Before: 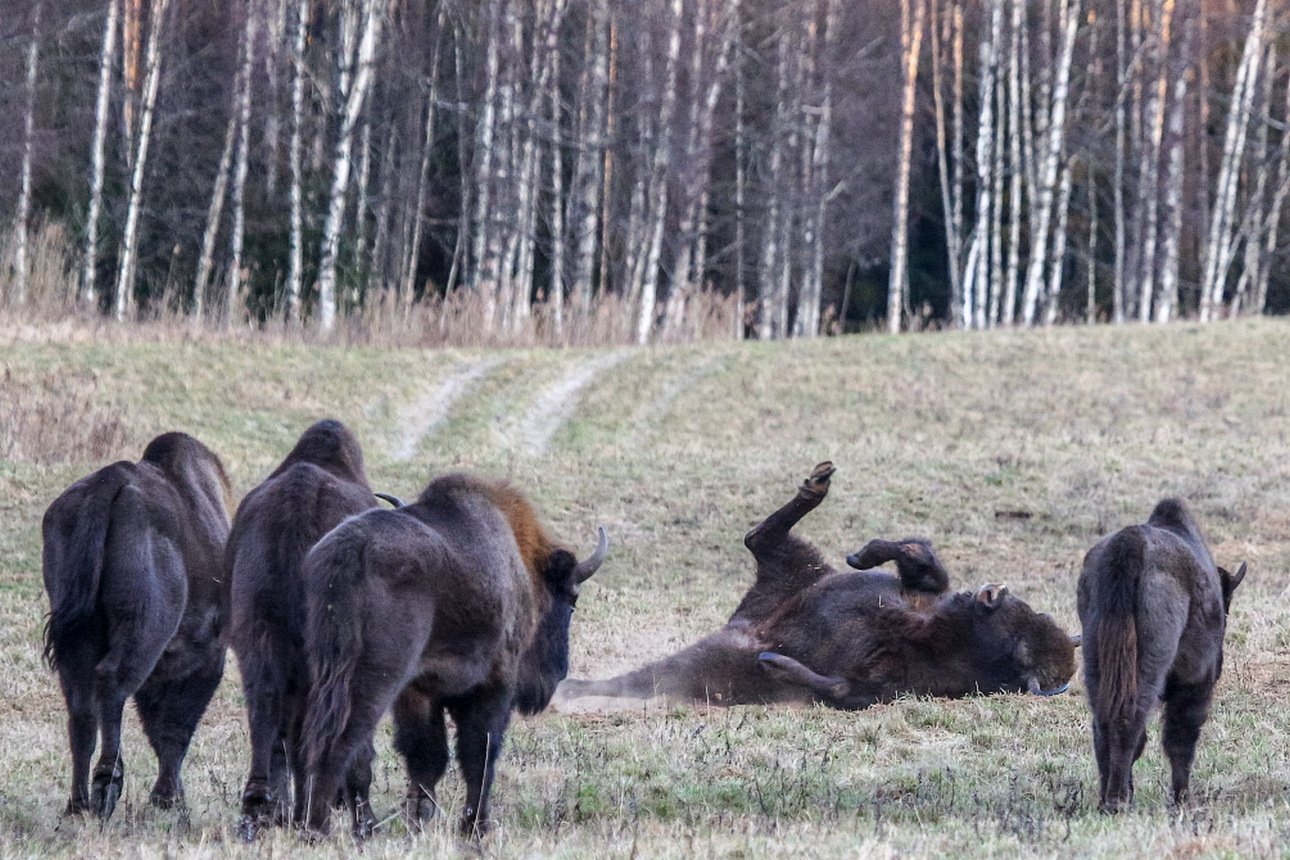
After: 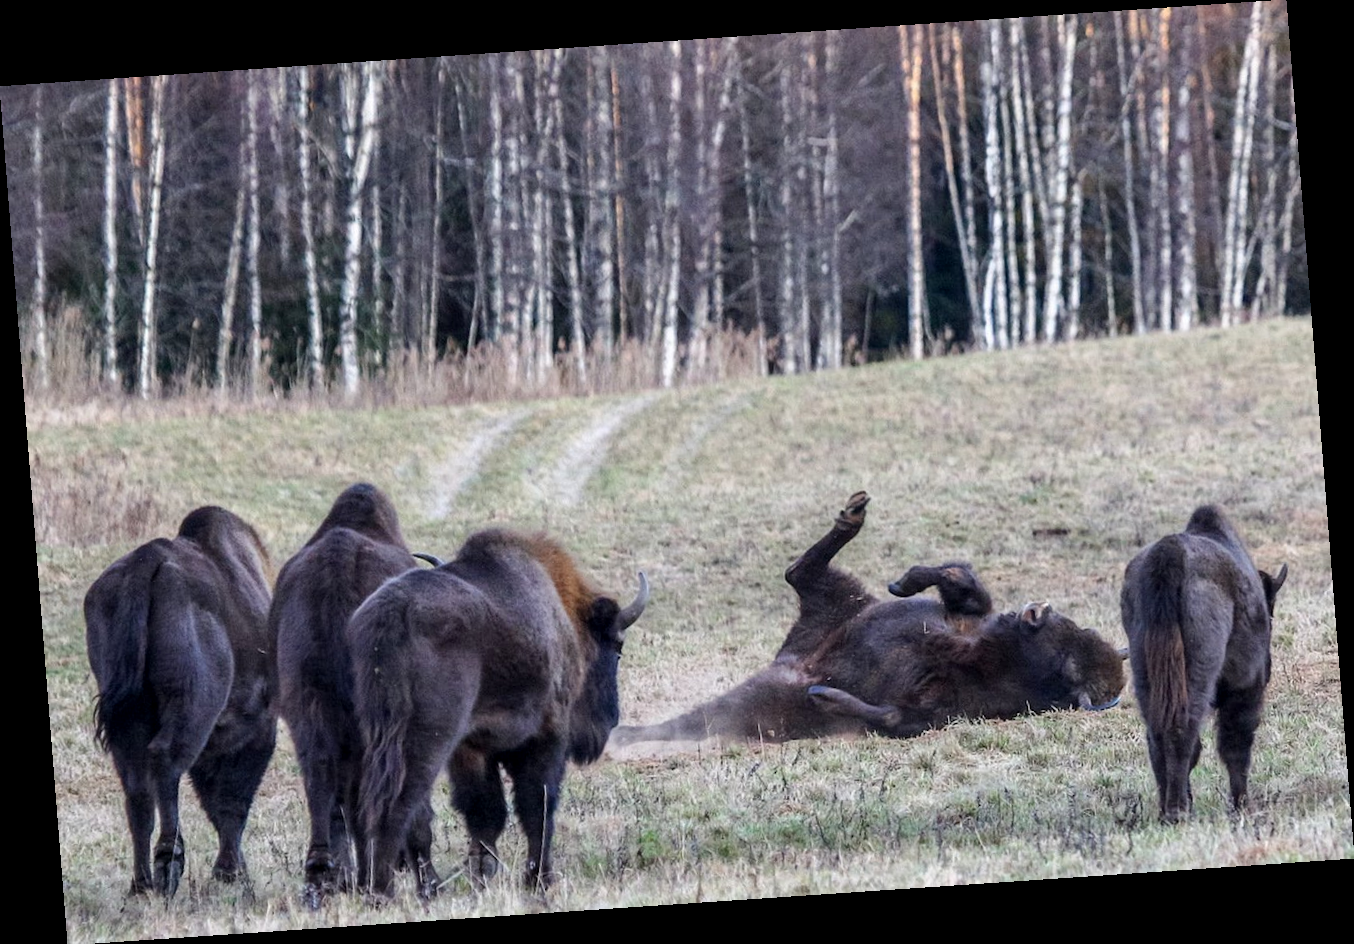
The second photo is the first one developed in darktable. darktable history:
color balance: mode lift, gamma, gain (sRGB), lift [0.97, 1, 1, 1], gamma [1.03, 1, 1, 1]
rotate and perspective: rotation -4.2°, shear 0.006, automatic cropping off
